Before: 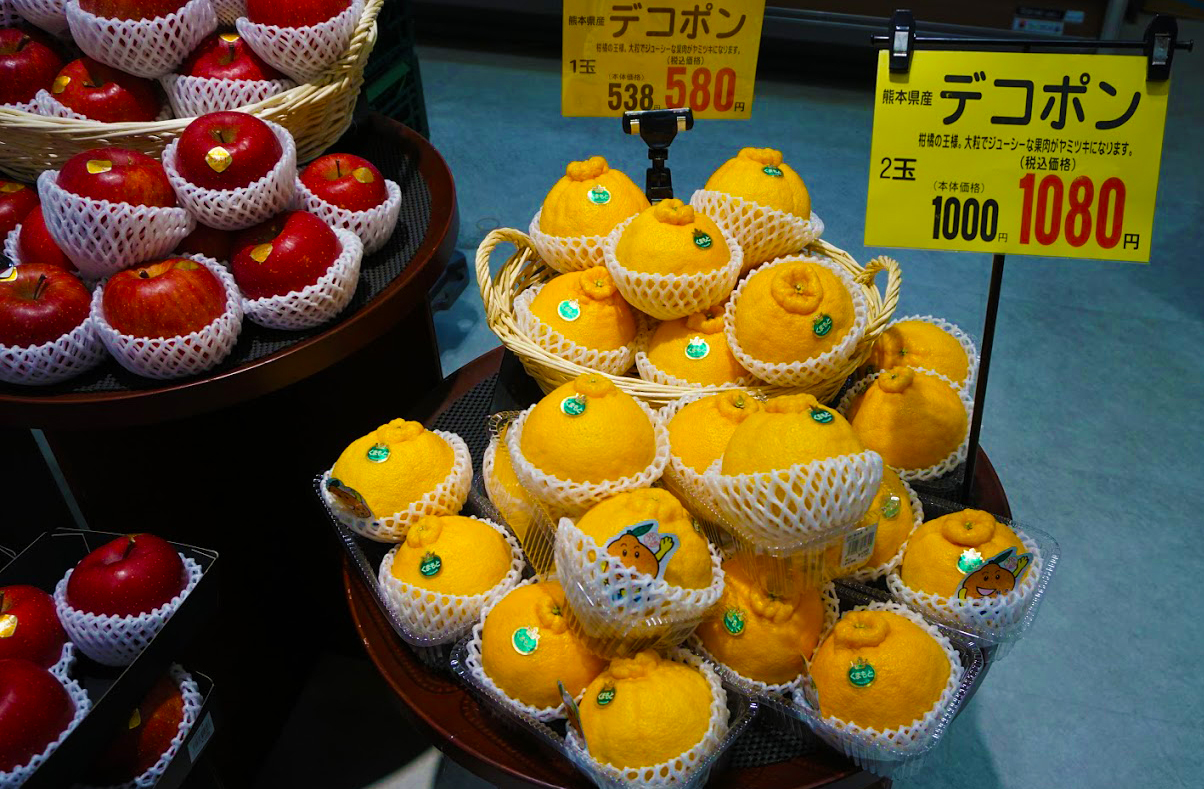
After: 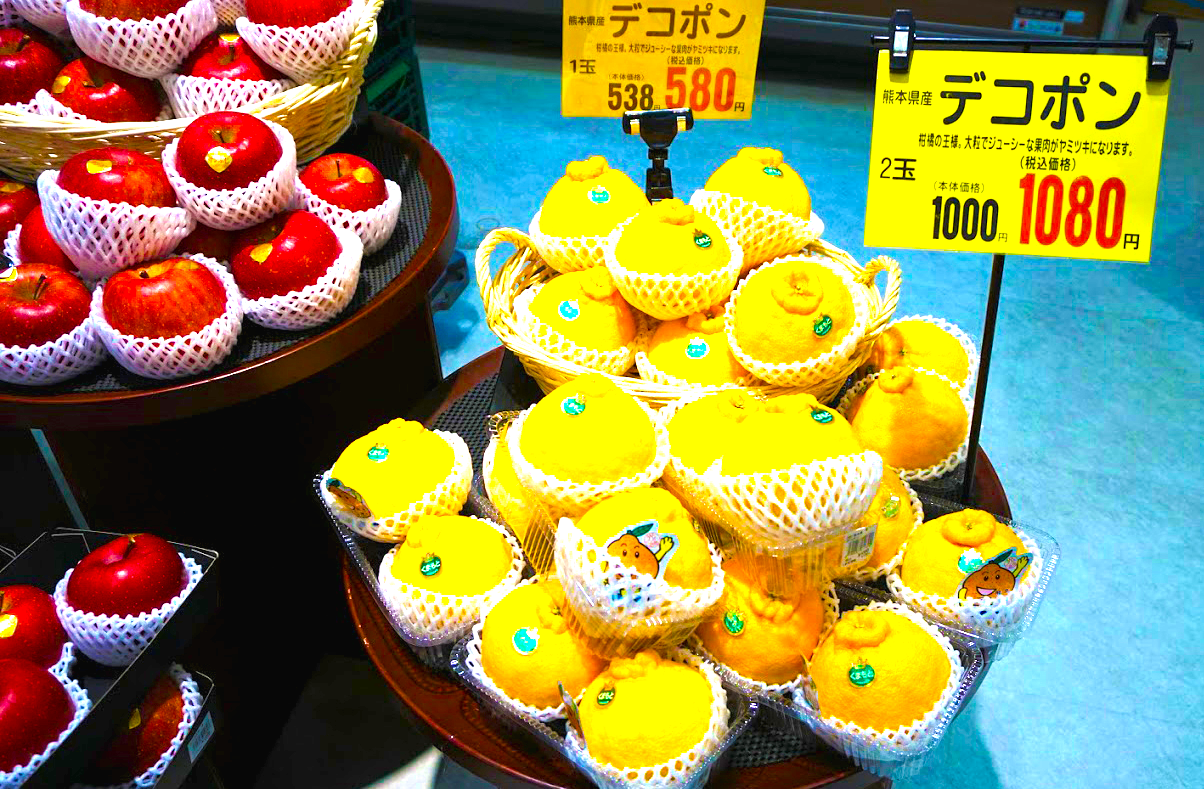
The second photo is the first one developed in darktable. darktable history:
color balance rgb: power › hue 208.35°, global offset › luminance 0.217%, linear chroma grading › shadows -10.069%, linear chroma grading › global chroma 19.592%, perceptual saturation grading › global saturation 15.838%, perceptual saturation grading › highlights -19.076%, perceptual saturation grading › shadows 19.844%, global vibrance 20%
exposure: black level correction 0.001, exposure 1.819 EV, compensate highlight preservation false
